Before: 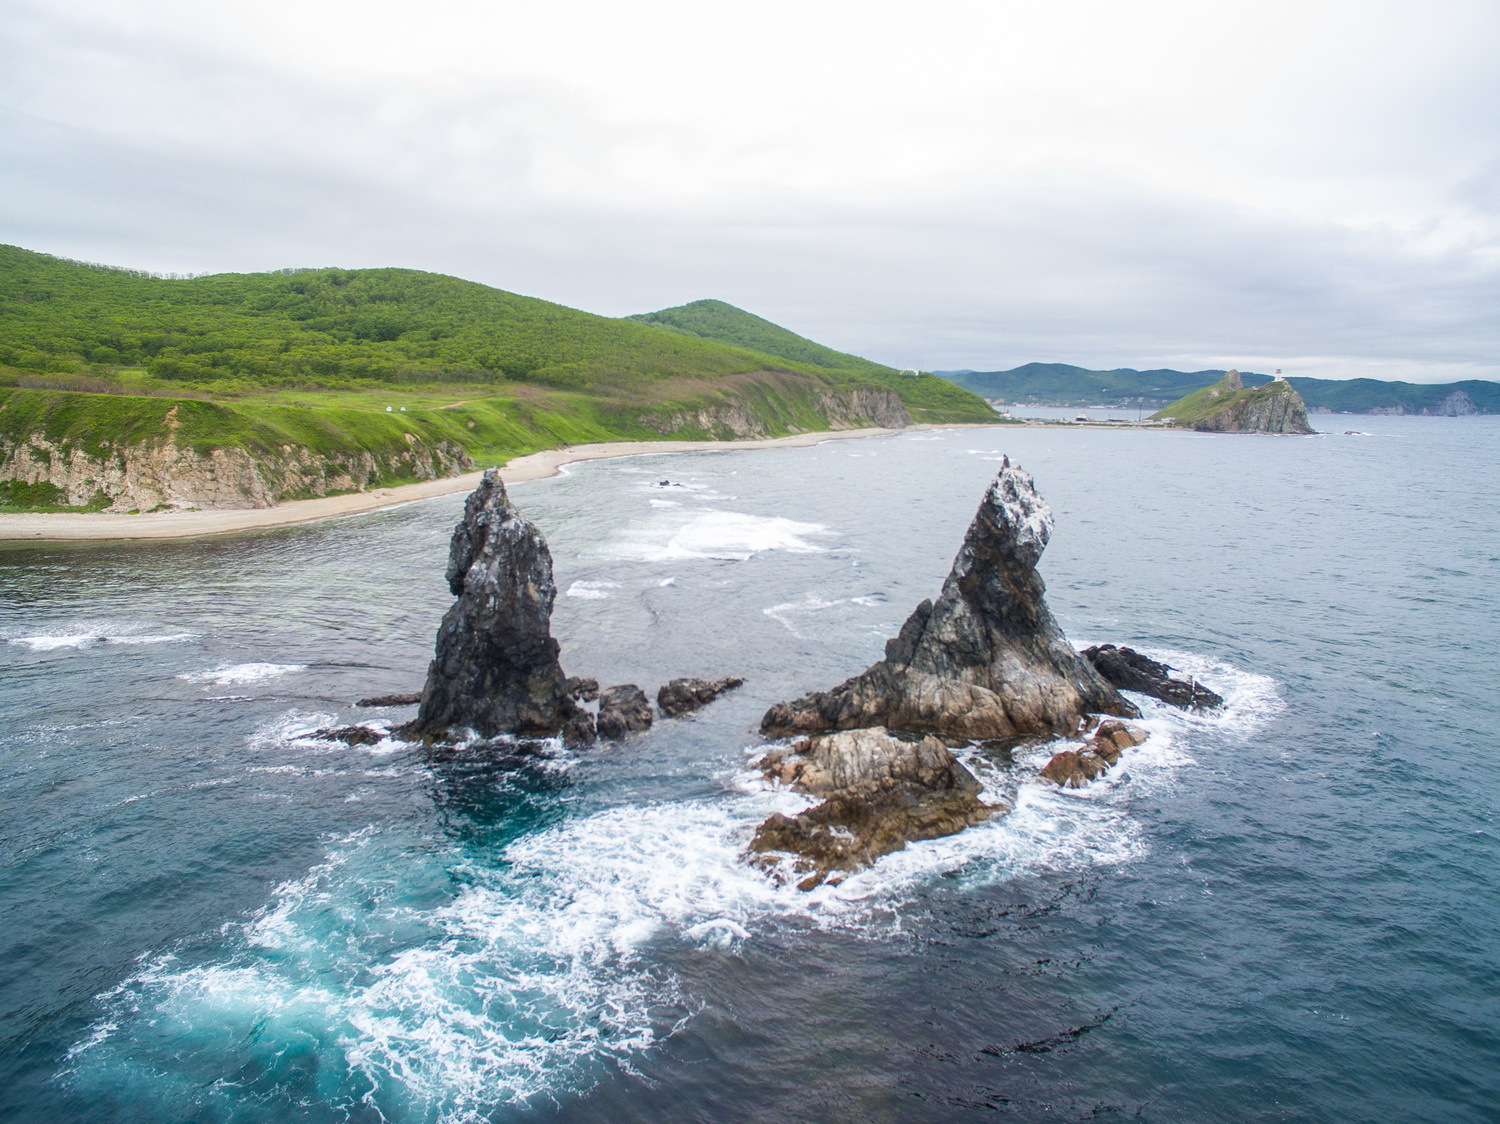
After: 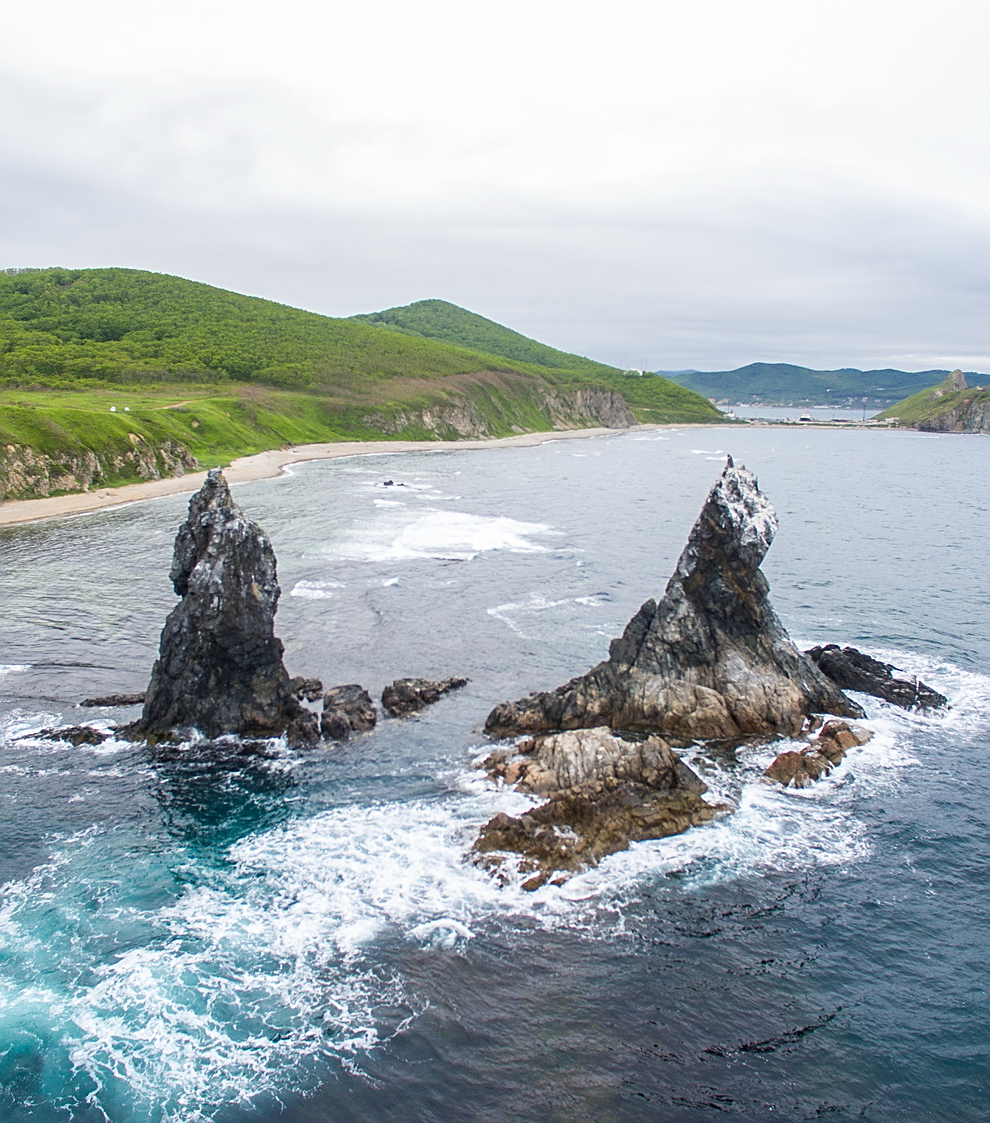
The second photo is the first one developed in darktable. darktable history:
sharpen: on, module defaults
crop and rotate: left 18.442%, right 15.508%
